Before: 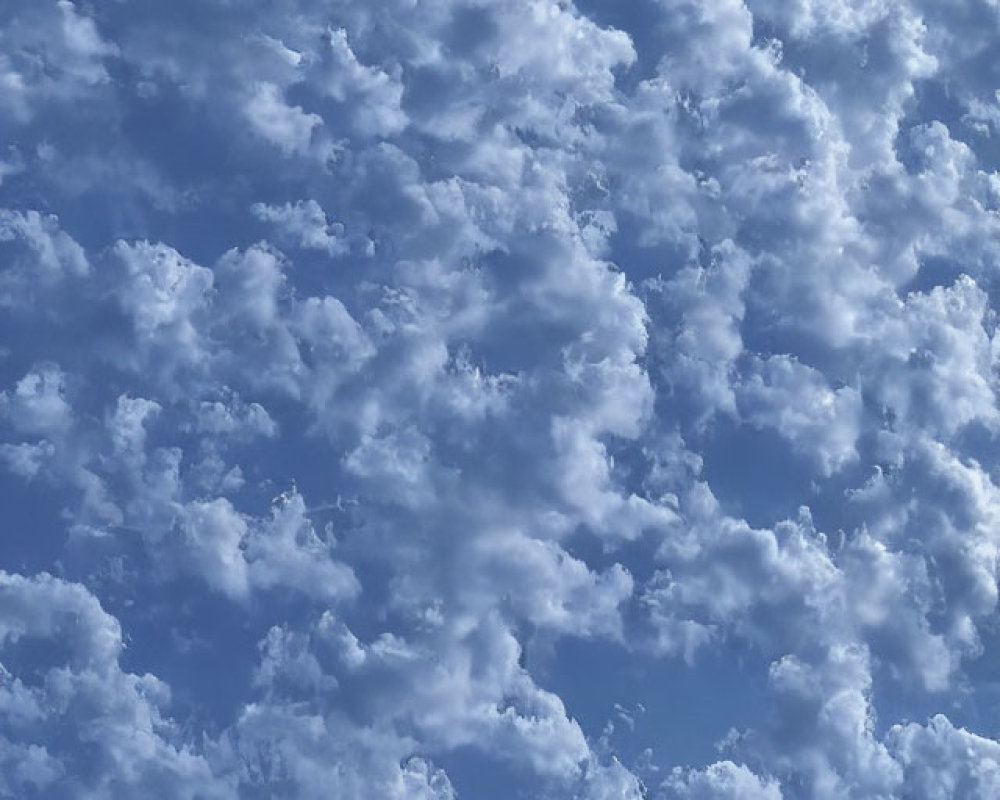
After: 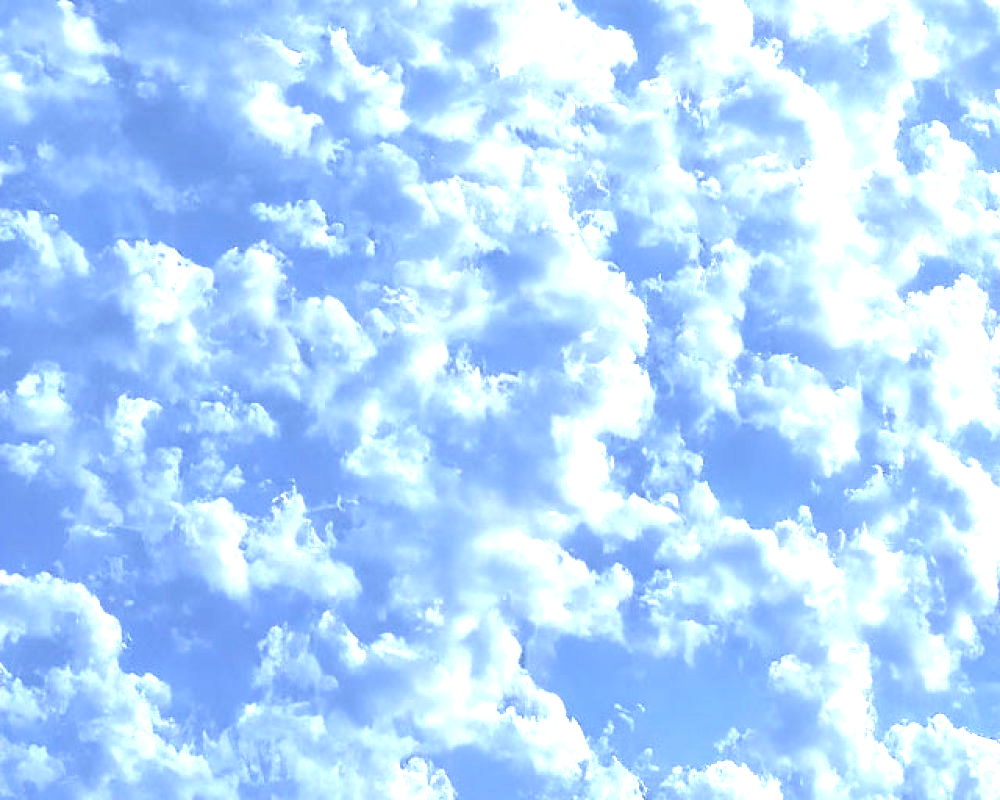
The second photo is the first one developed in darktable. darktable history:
exposure: black level correction 0, exposure 1.673 EV, compensate highlight preservation false
